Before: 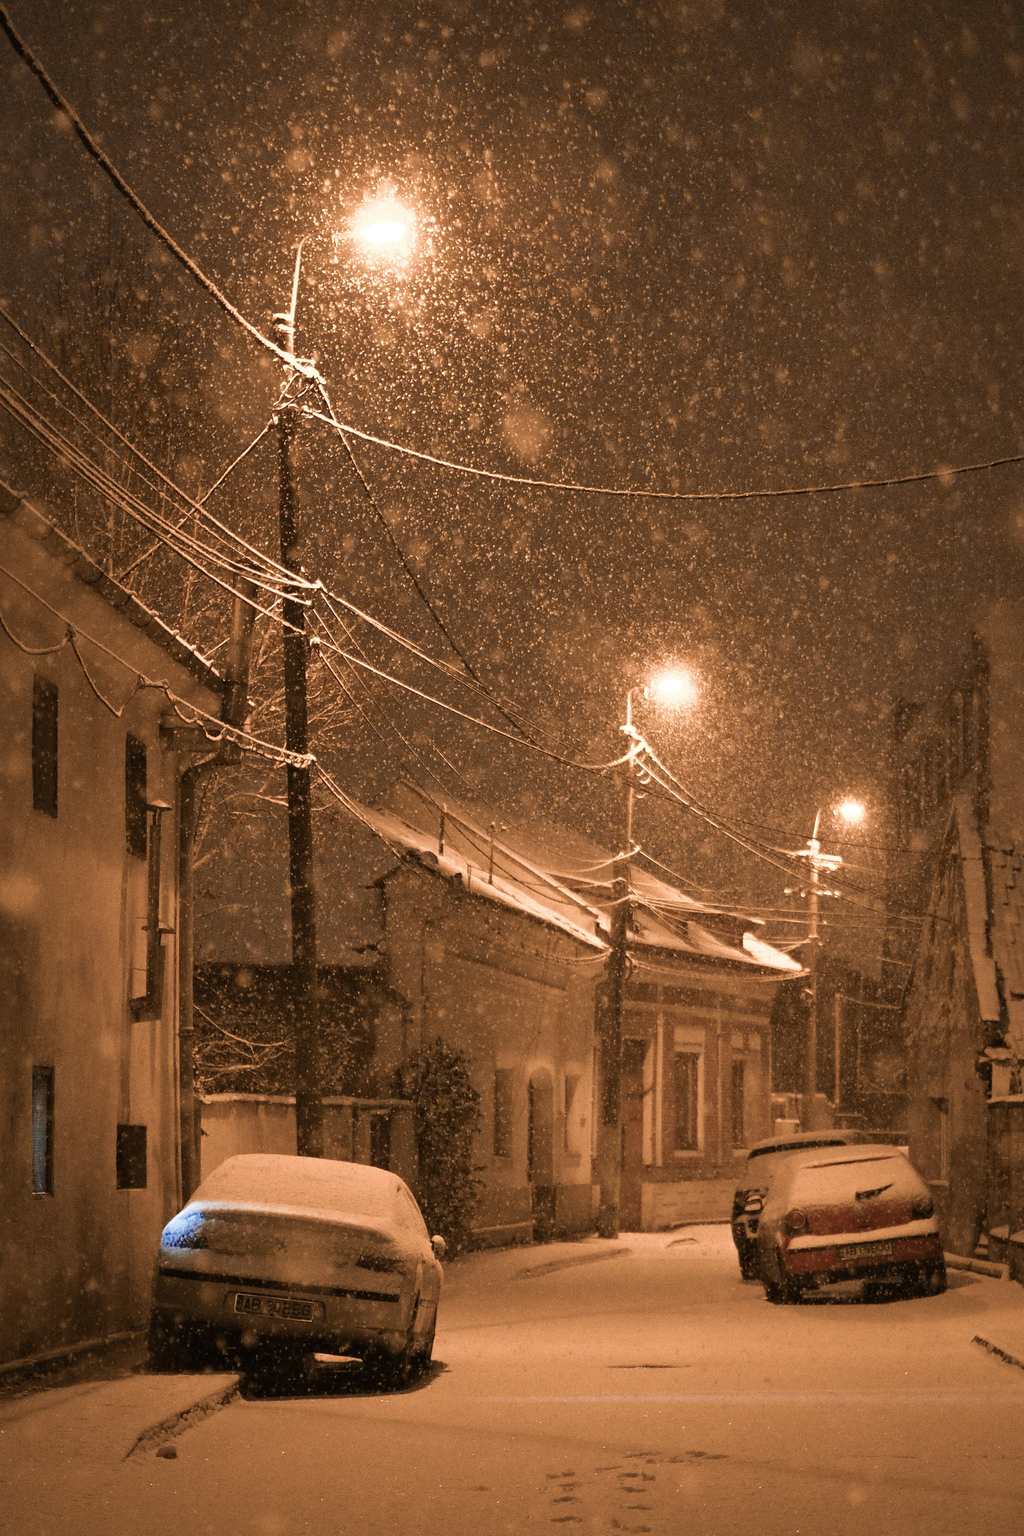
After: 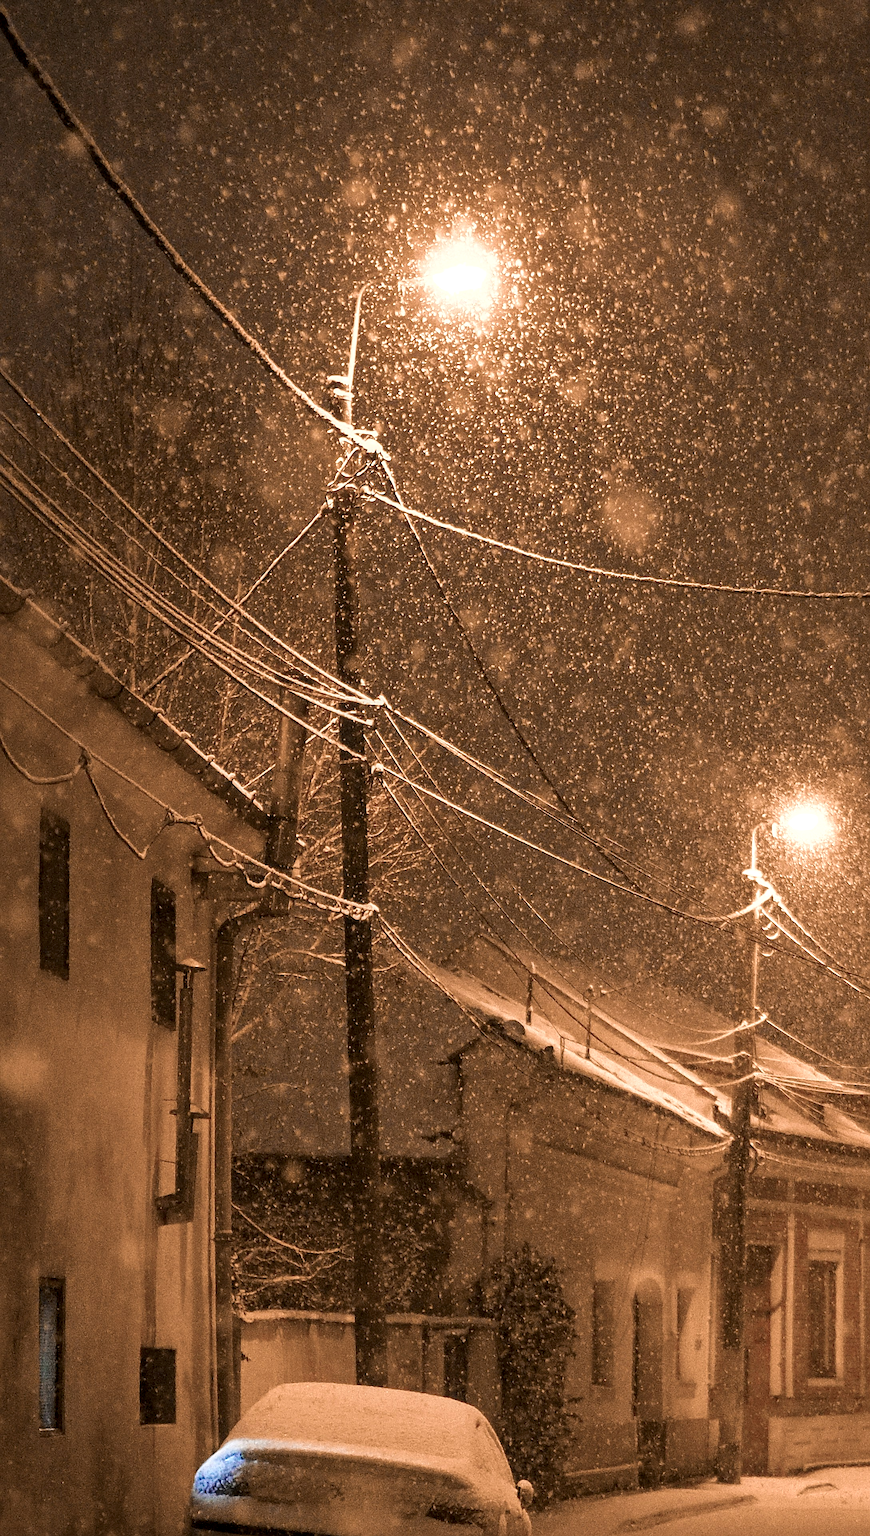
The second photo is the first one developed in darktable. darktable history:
sharpen: on, module defaults
local contrast: on, module defaults
crop: right 28.99%, bottom 16.493%
